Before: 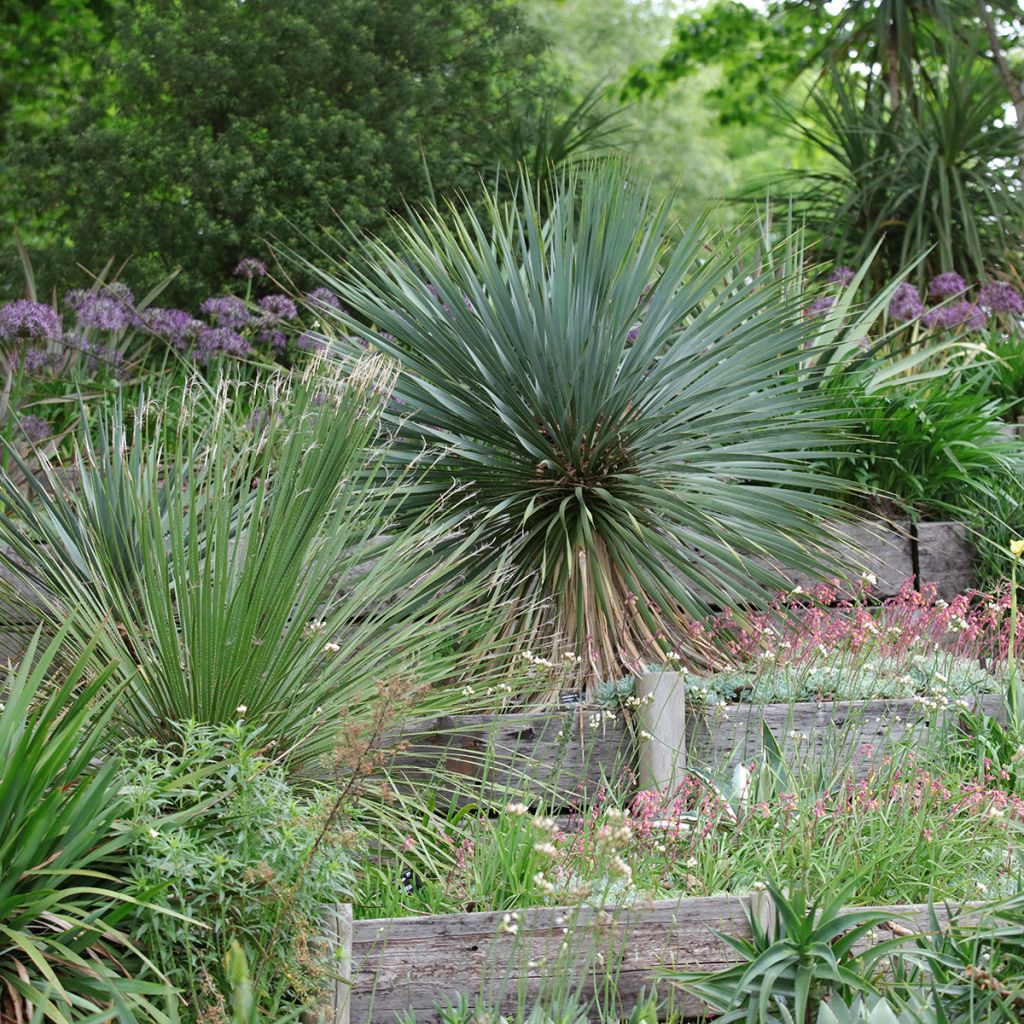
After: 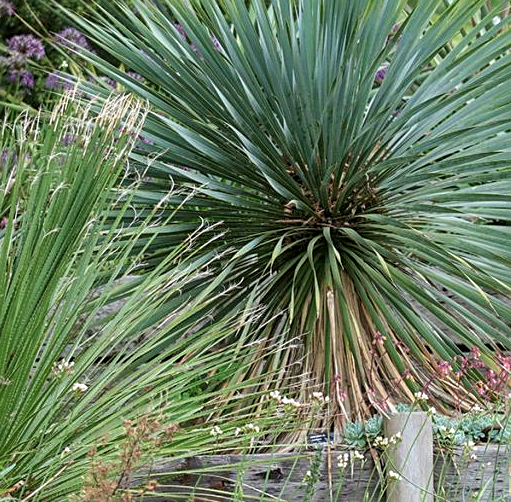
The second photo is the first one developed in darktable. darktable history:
crop: left 24.668%, top 25.469%, right 25.411%, bottom 25.464%
velvia: on, module defaults
local contrast: on, module defaults
color calibration: illuminant same as pipeline (D50), adaptation none (bypass), x 0.333, y 0.333, temperature 5008.5 K
sharpen: amount 0.499
